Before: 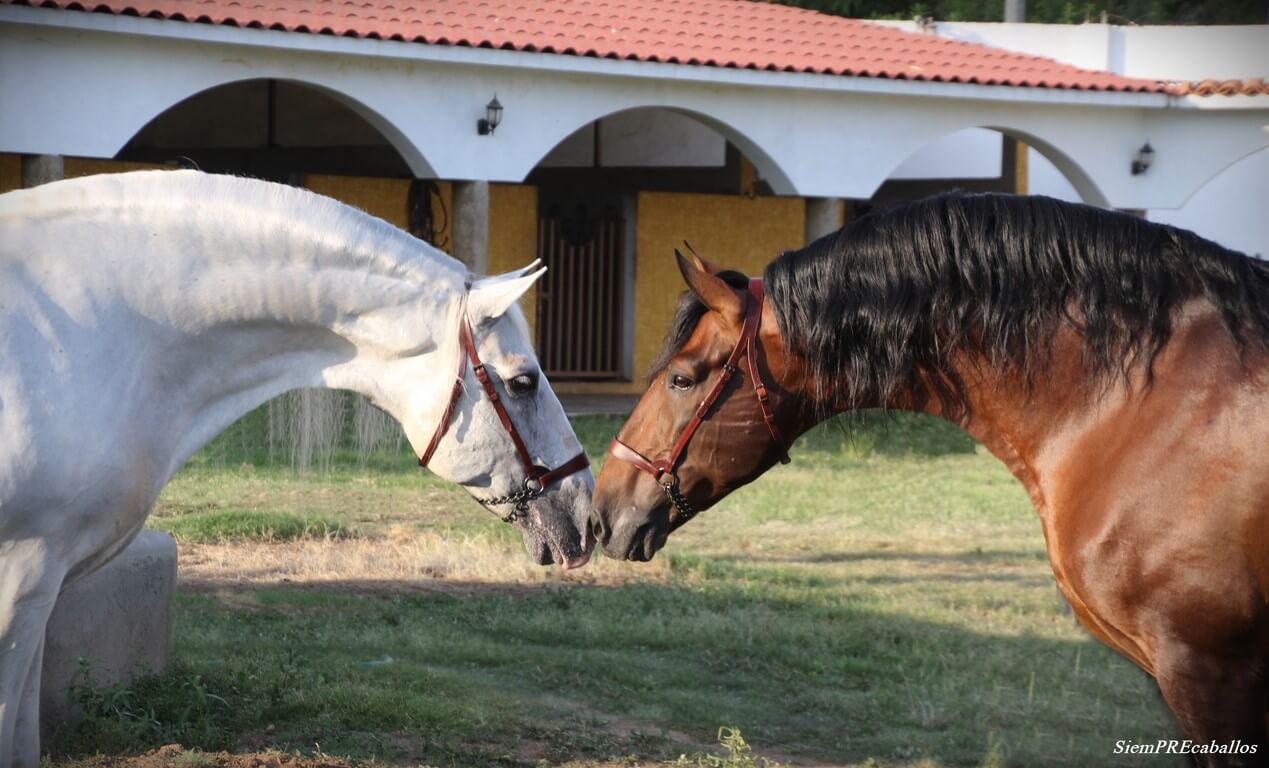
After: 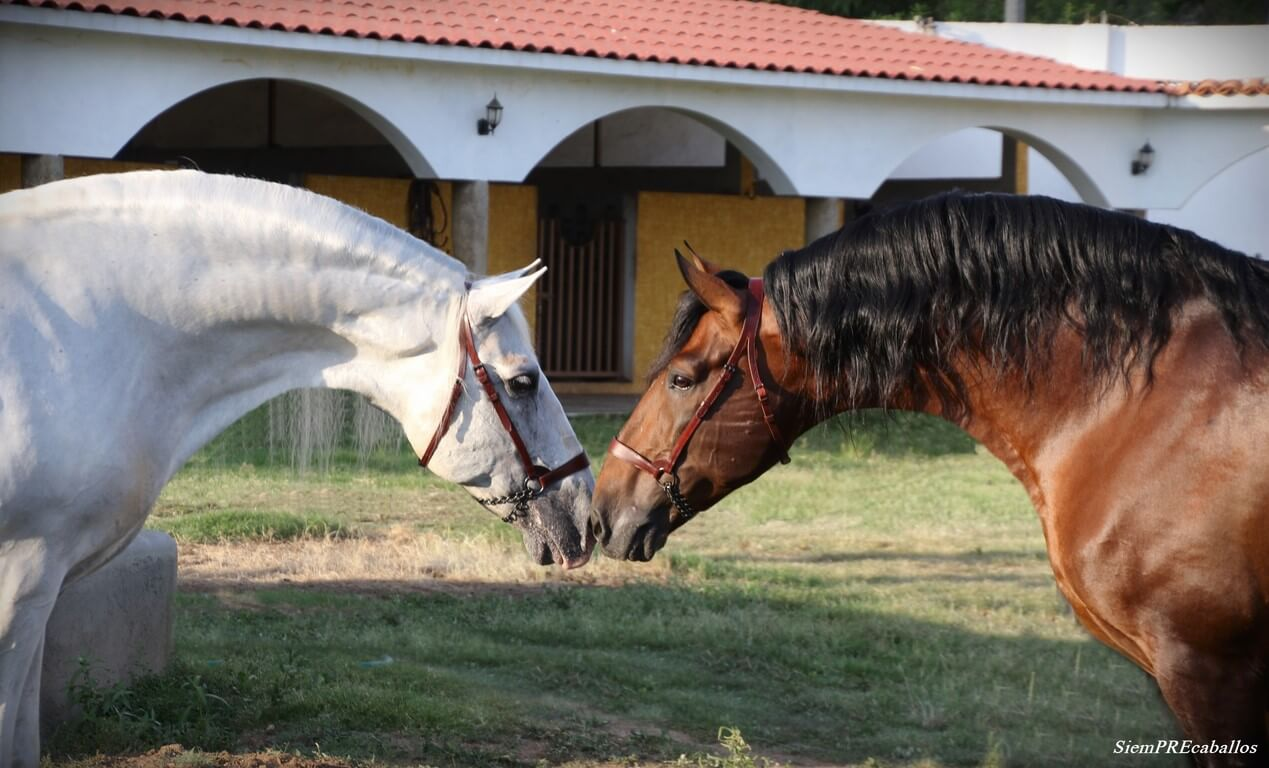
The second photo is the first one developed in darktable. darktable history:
contrast brightness saturation: contrast 0.03, brightness -0.04
base curve: curves: ch0 [(0, 0) (0.283, 0.295) (1, 1)], preserve colors none
